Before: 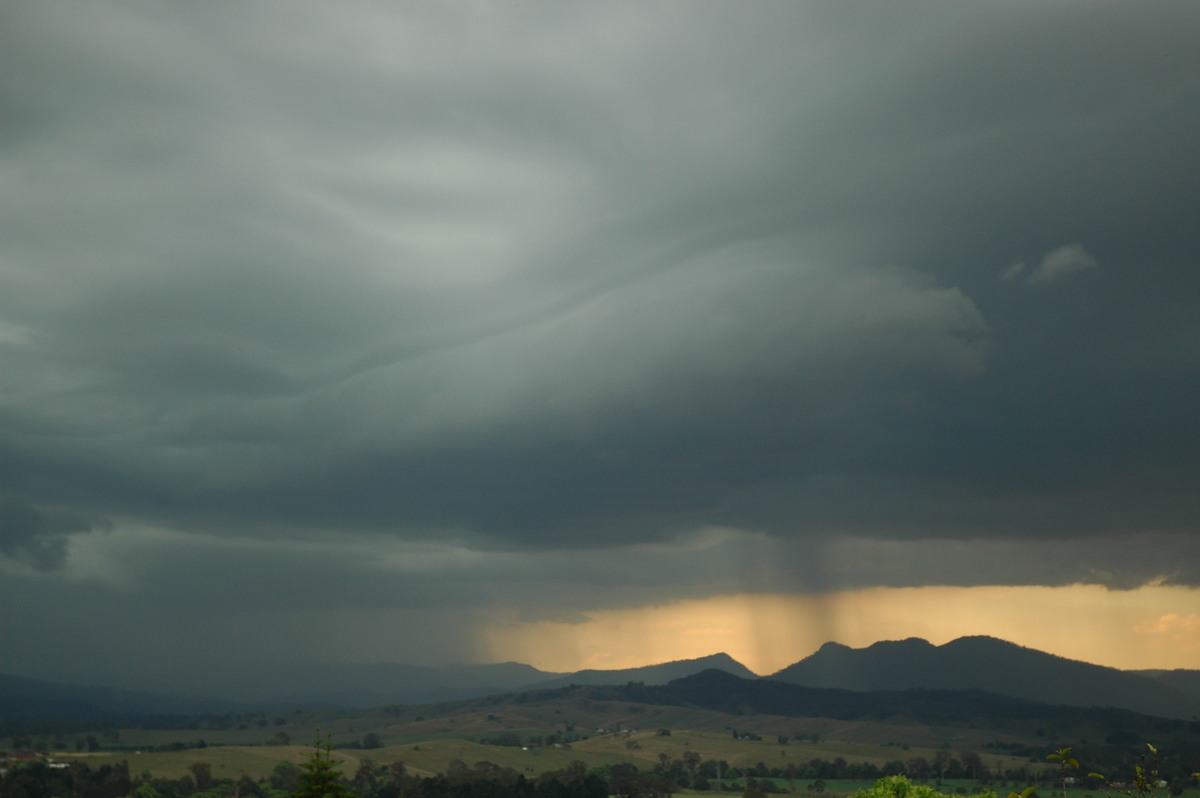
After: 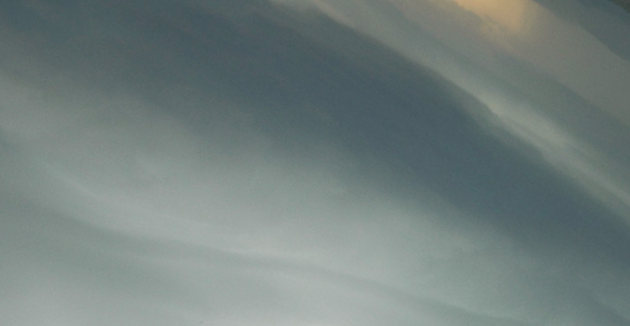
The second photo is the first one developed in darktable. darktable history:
exposure: black level correction 0, exposure 0.499 EV, compensate highlight preservation false
crop and rotate: angle 148.17°, left 9.225%, top 15.684%, right 4.421%, bottom 17.137%
color correction: highlights a* 3.17, highlights b* -1.28, shadows a* -0.108, shadows b* 1.95, saturation 0.977
local contrast: mode bilateral grid, contrast 21, coarseness 50, detail 119%, midtone range 0.2
